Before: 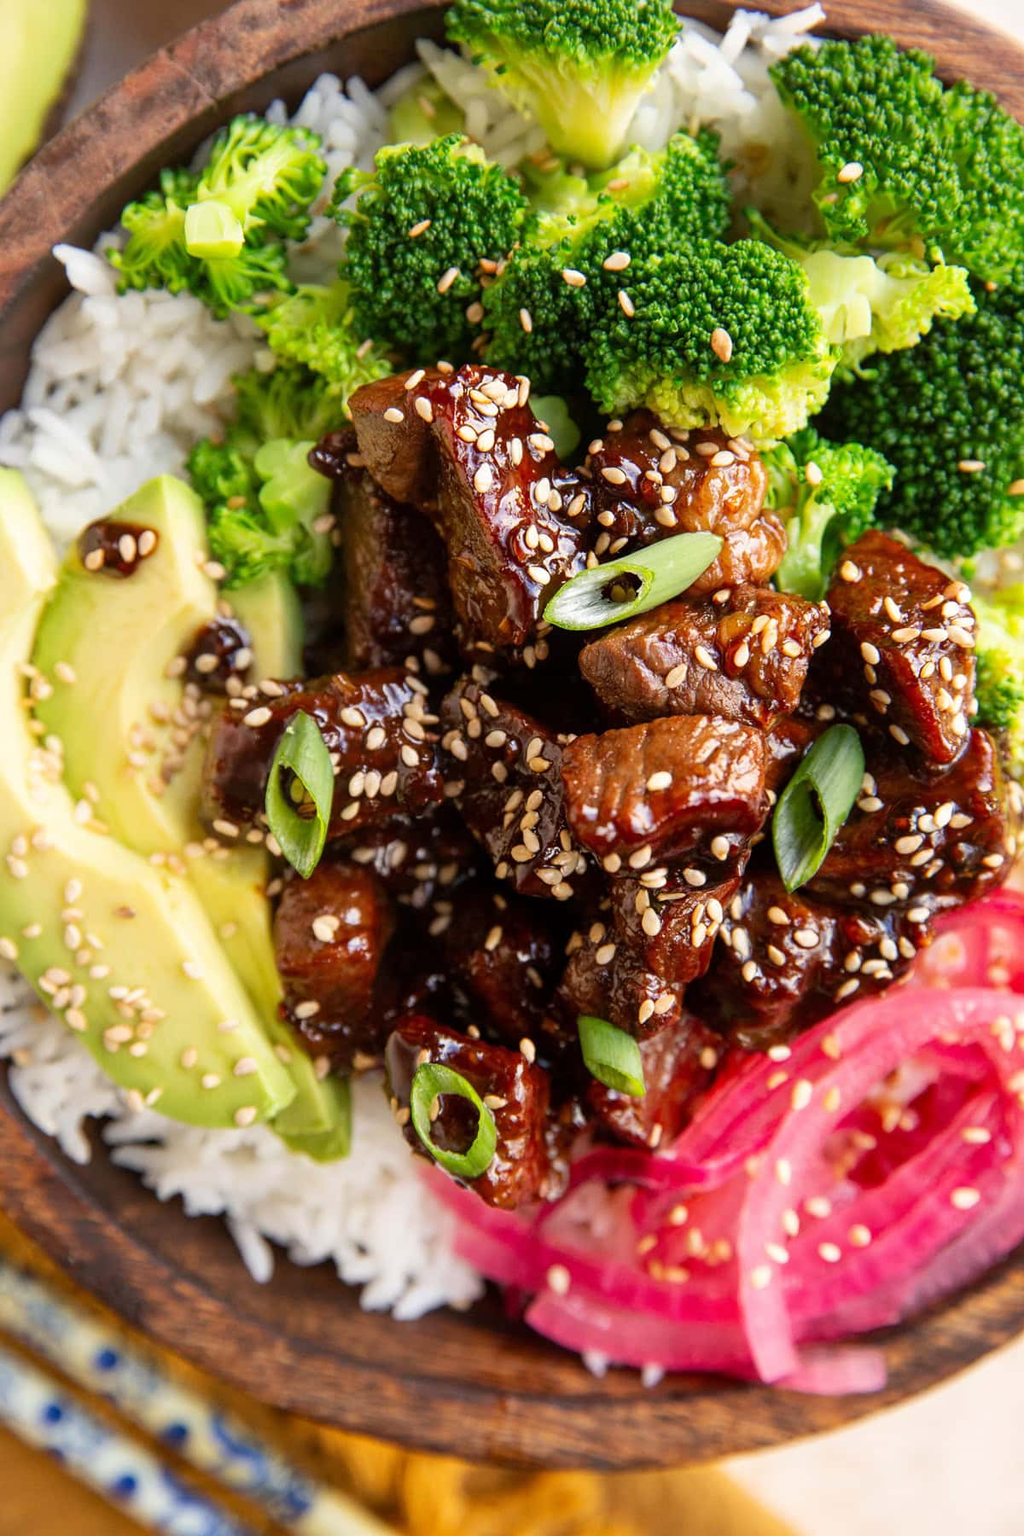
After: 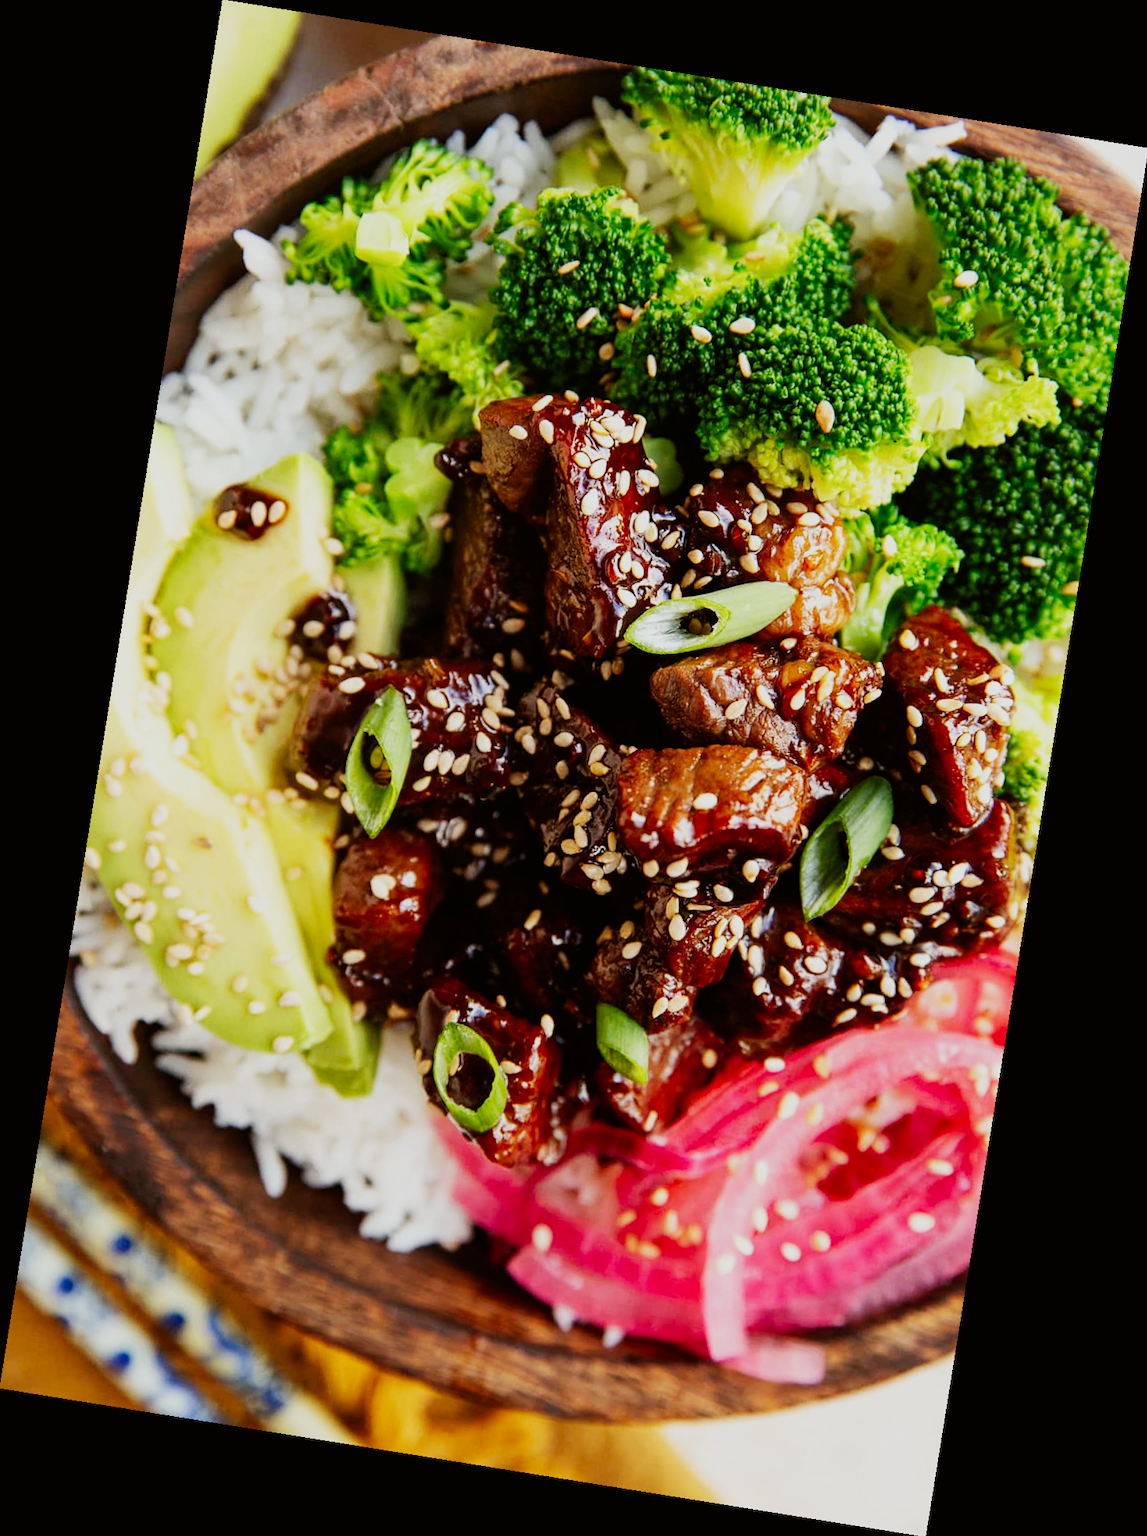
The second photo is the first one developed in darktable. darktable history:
rotate and perspective: rotation 9.12°, automatic cropping off
color balance: lift [1.004, 1.002, 1.002, 0.998], gamma [1, 1.007, 1.002, 0.993], gain [1, 0.977, 1.013, 1.023], contrast -3.64%
sigmoid: contrast 1.8, skew -0.2, preserve hue 0%, red attenuation 0.1, red rotation 0.035, green attenuation 0.1, green rotation -0.017, blue attenuation 0.15, blue rotation -0.052, base primaries Rec2020
